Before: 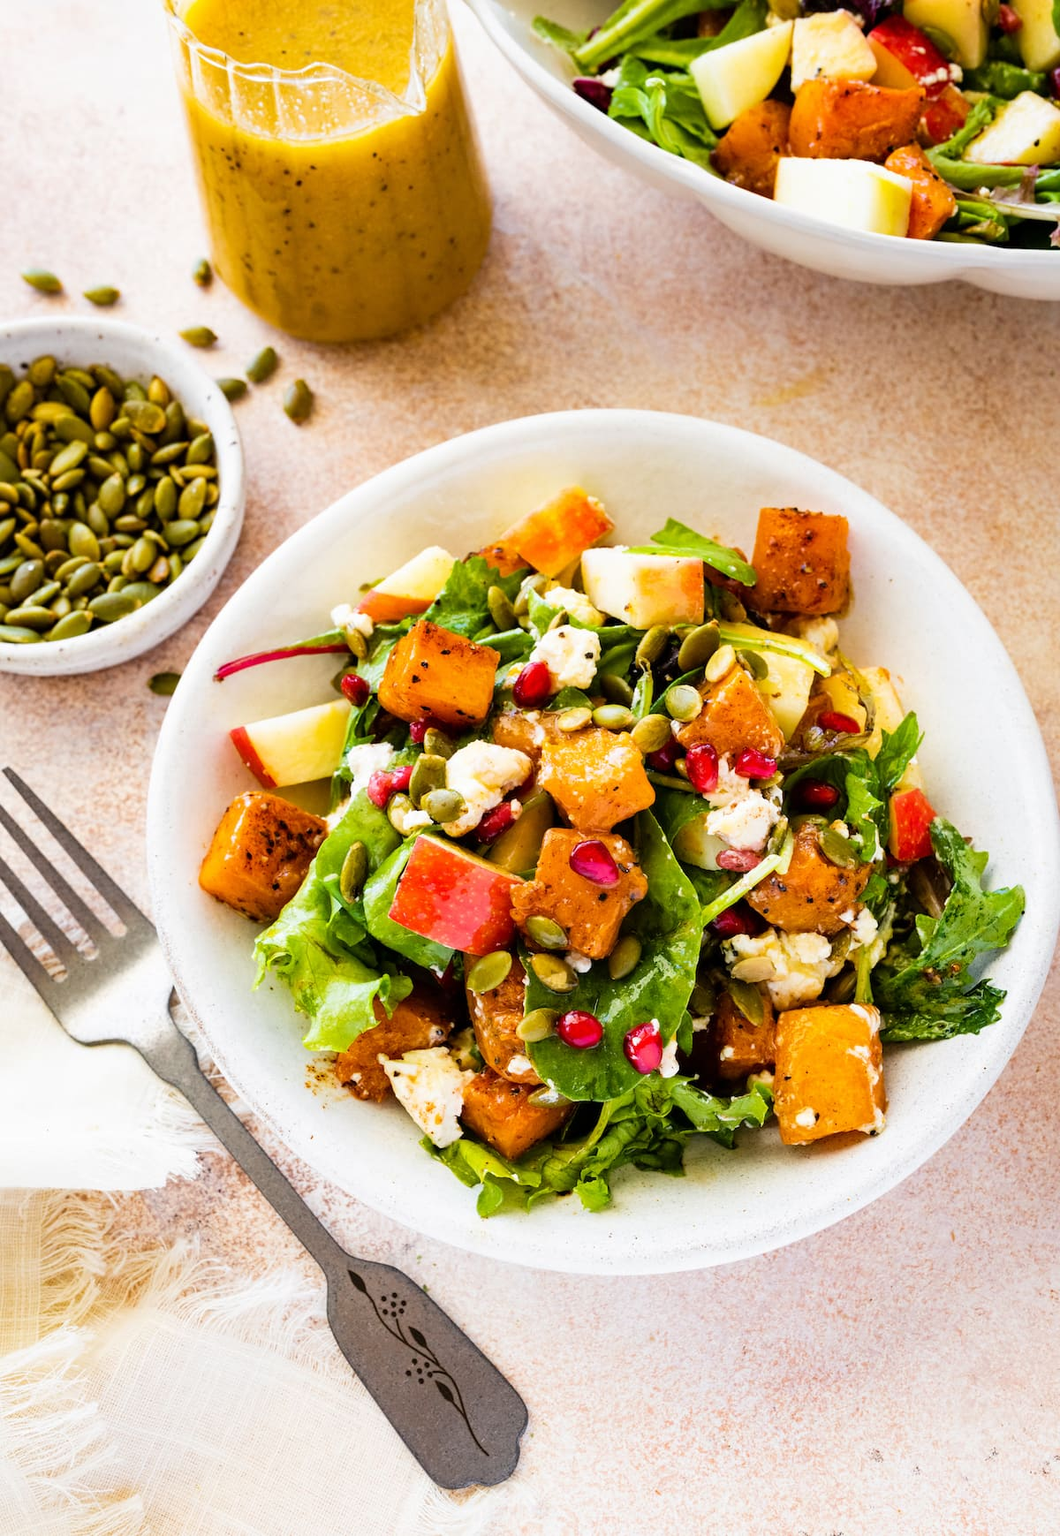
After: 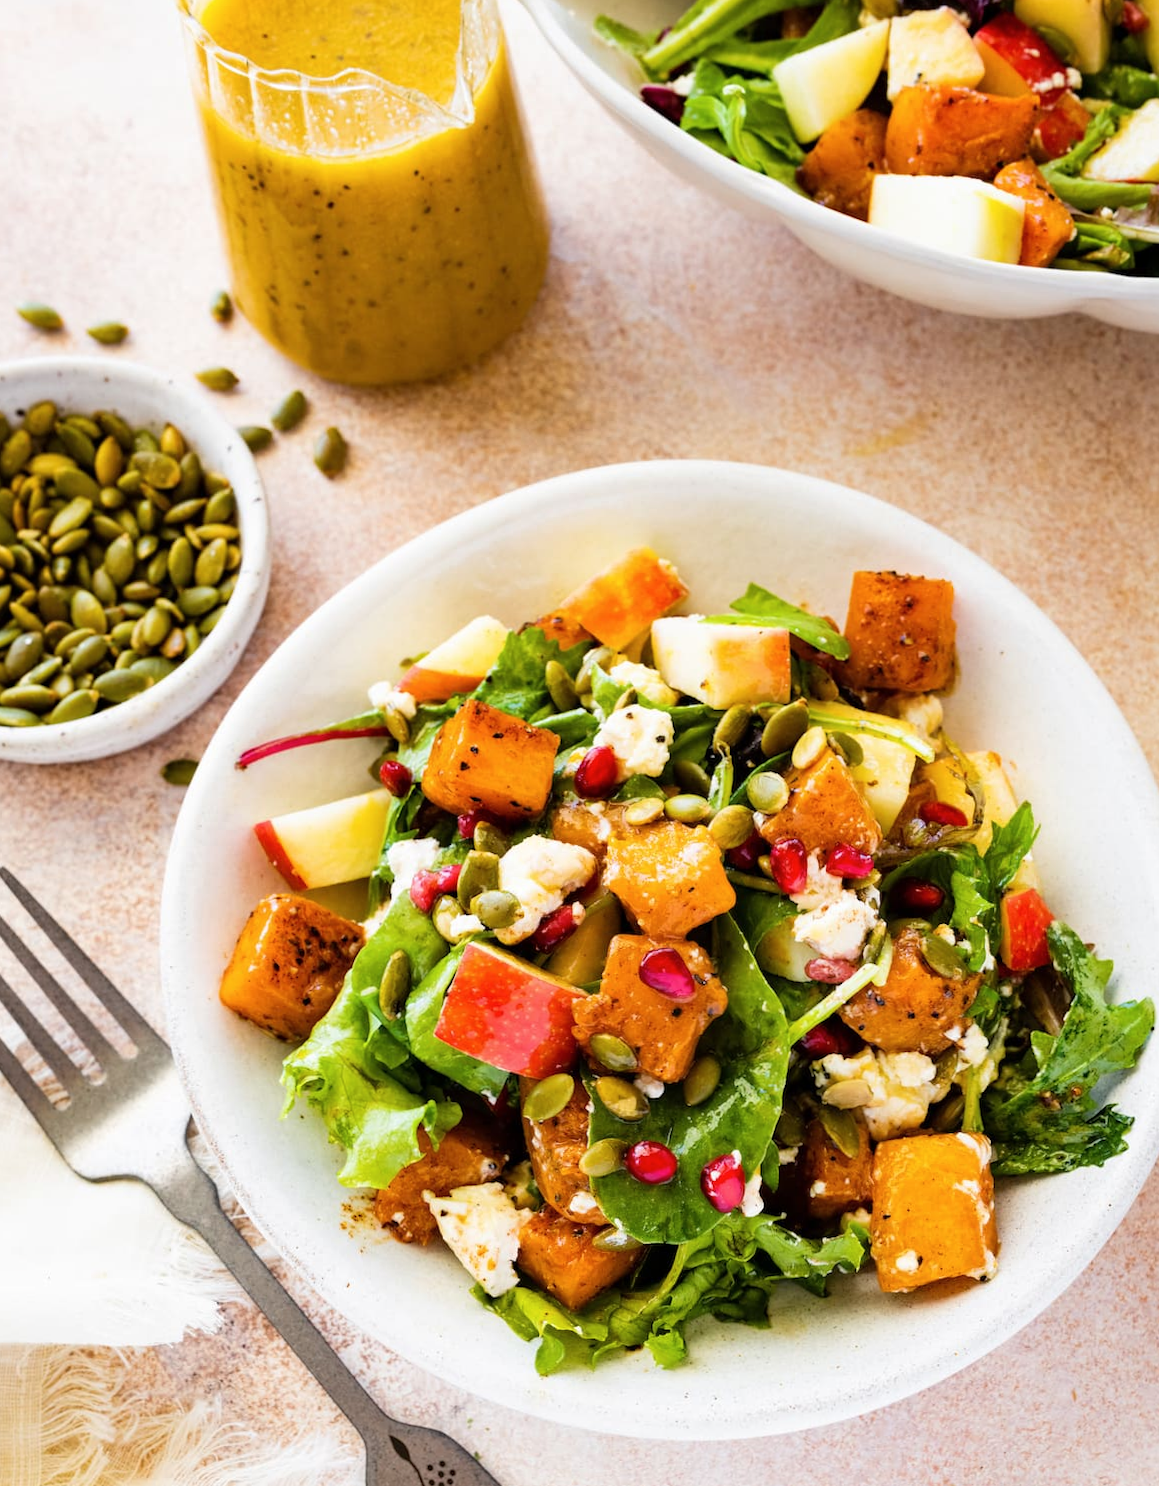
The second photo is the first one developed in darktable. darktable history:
crop and rotate: angle 0.151°, left 0.325%, right 2.649%, bottom 14.201%
color correction: highlights b* 0.059, saturation 0.978
